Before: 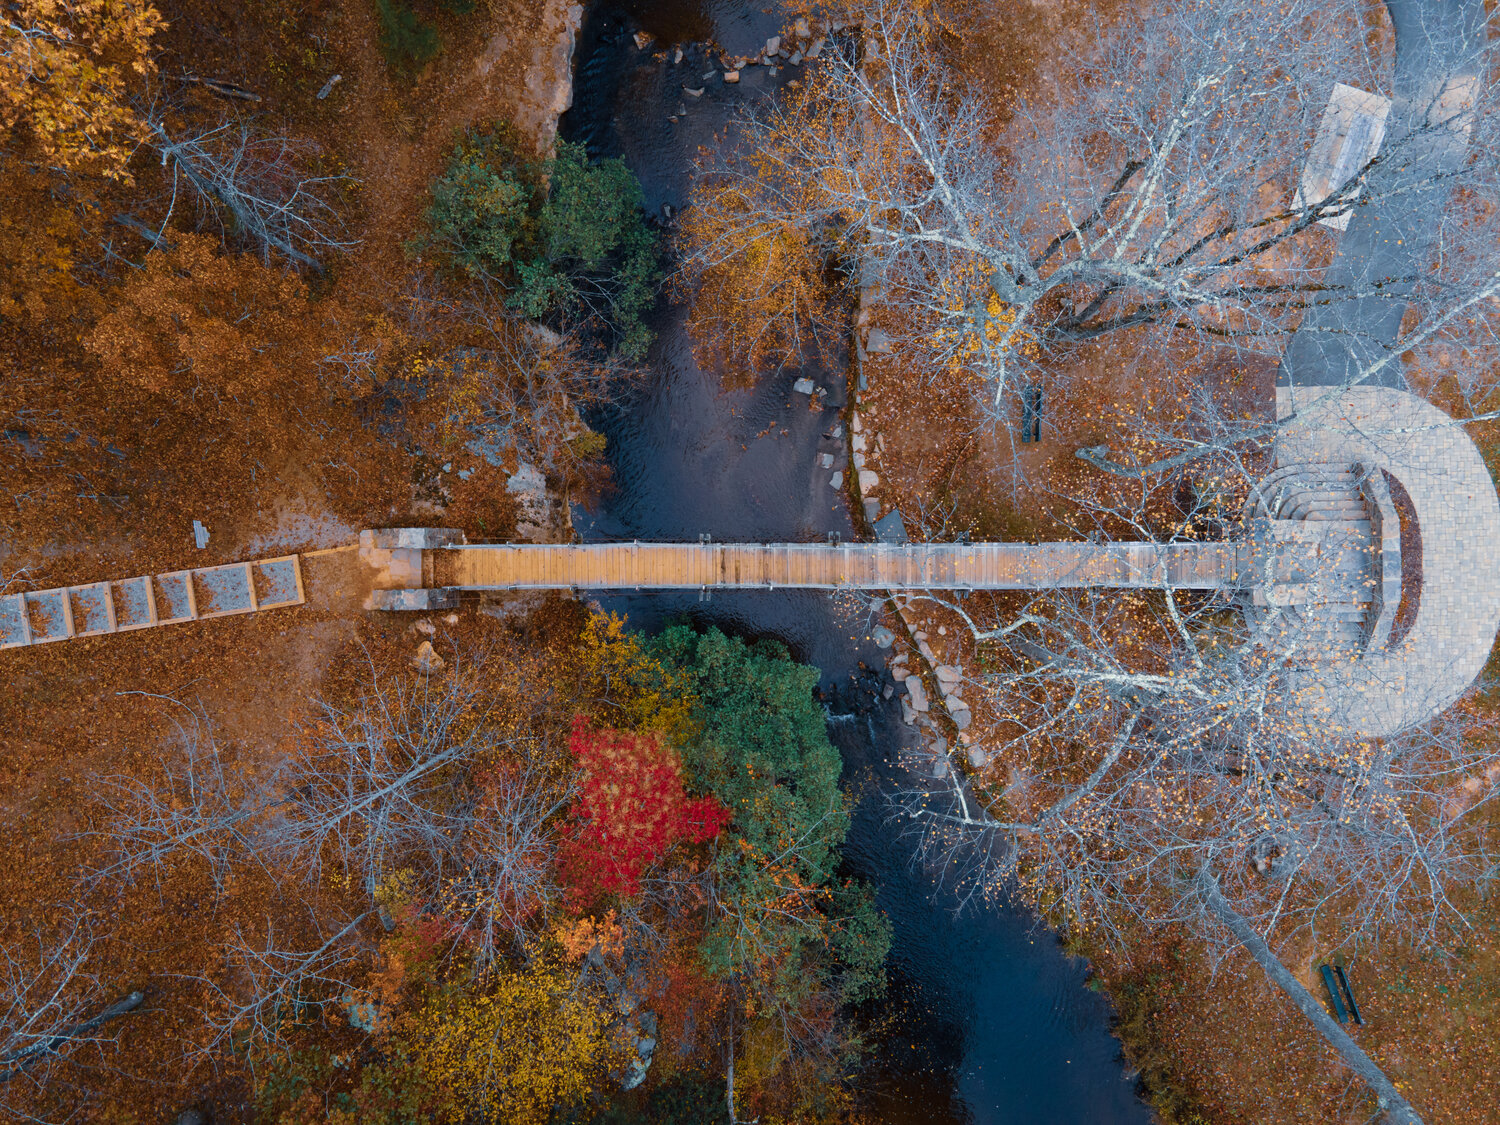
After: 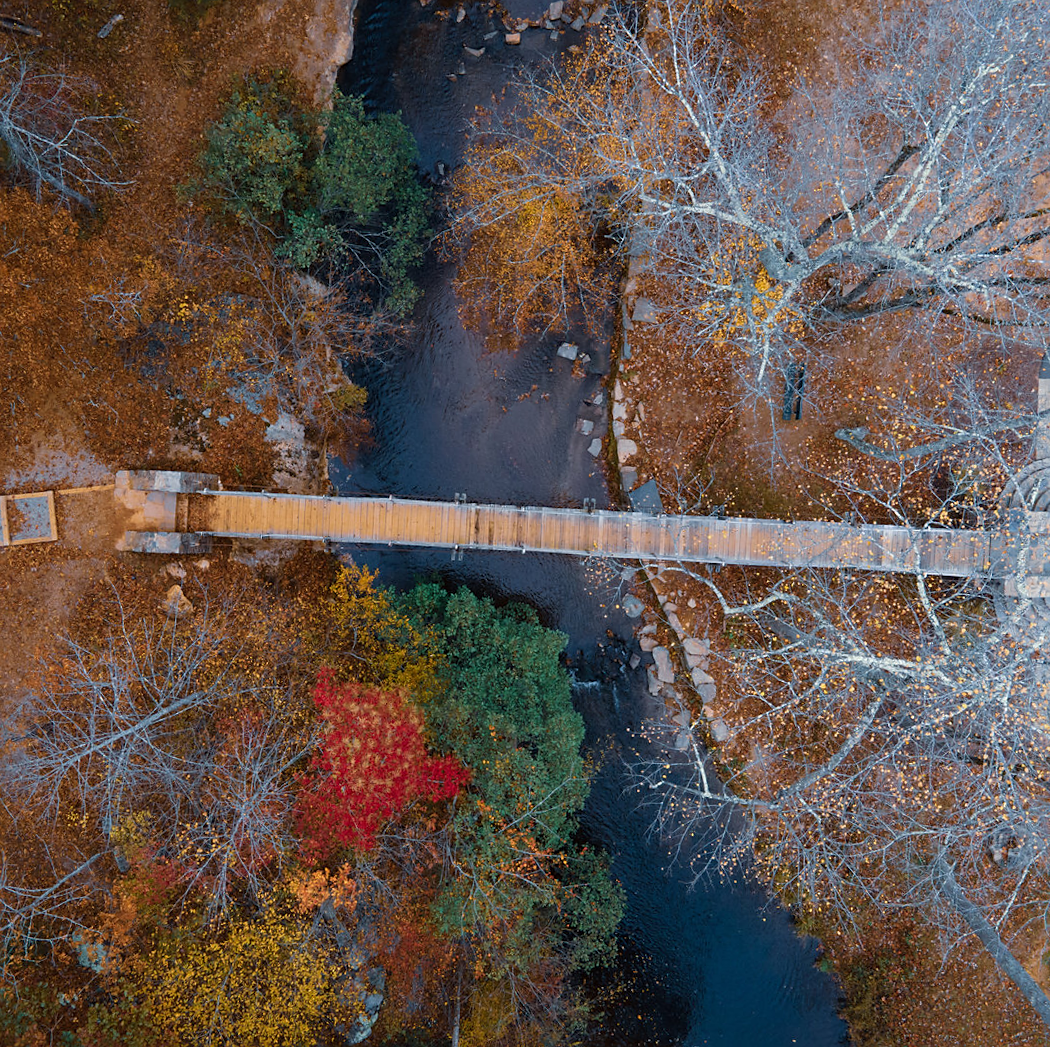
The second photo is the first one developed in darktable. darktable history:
crop and rotate: angle -3.2°, left 14.017%, top 0.026%, right 10.818%, bottom 0.077%
sharpen: radius 1.479, amount 0.406, threshold 1.475
